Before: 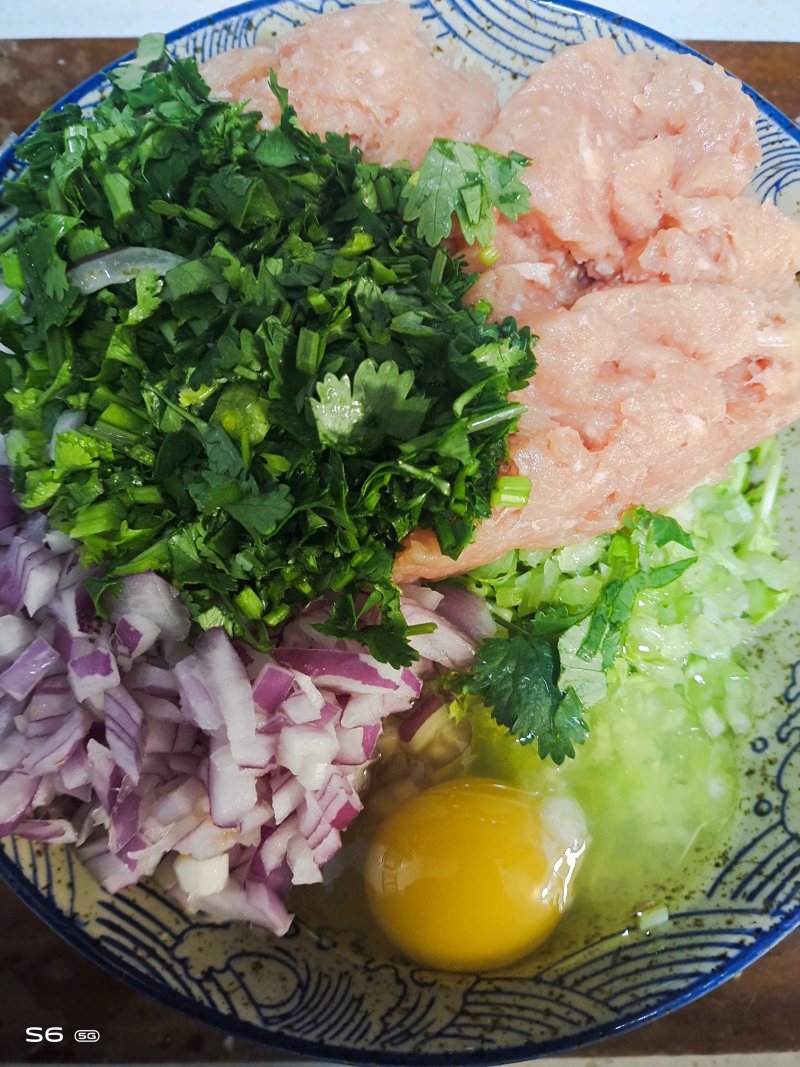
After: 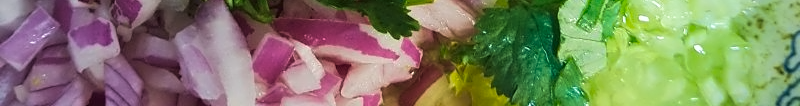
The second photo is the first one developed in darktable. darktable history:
contrast equalizer: y [[0.5 ×4, 0.524, 0.59], [0.5 ×6], [0.5 ×6], [0, 0, 0, 0.01, 0.045, 0.012], [0, 0, 0, 0.044, 0.195, 0.131]]
crop and rotate: top 59.084%, bottom 30.916%
velvia: strength 36.57%
